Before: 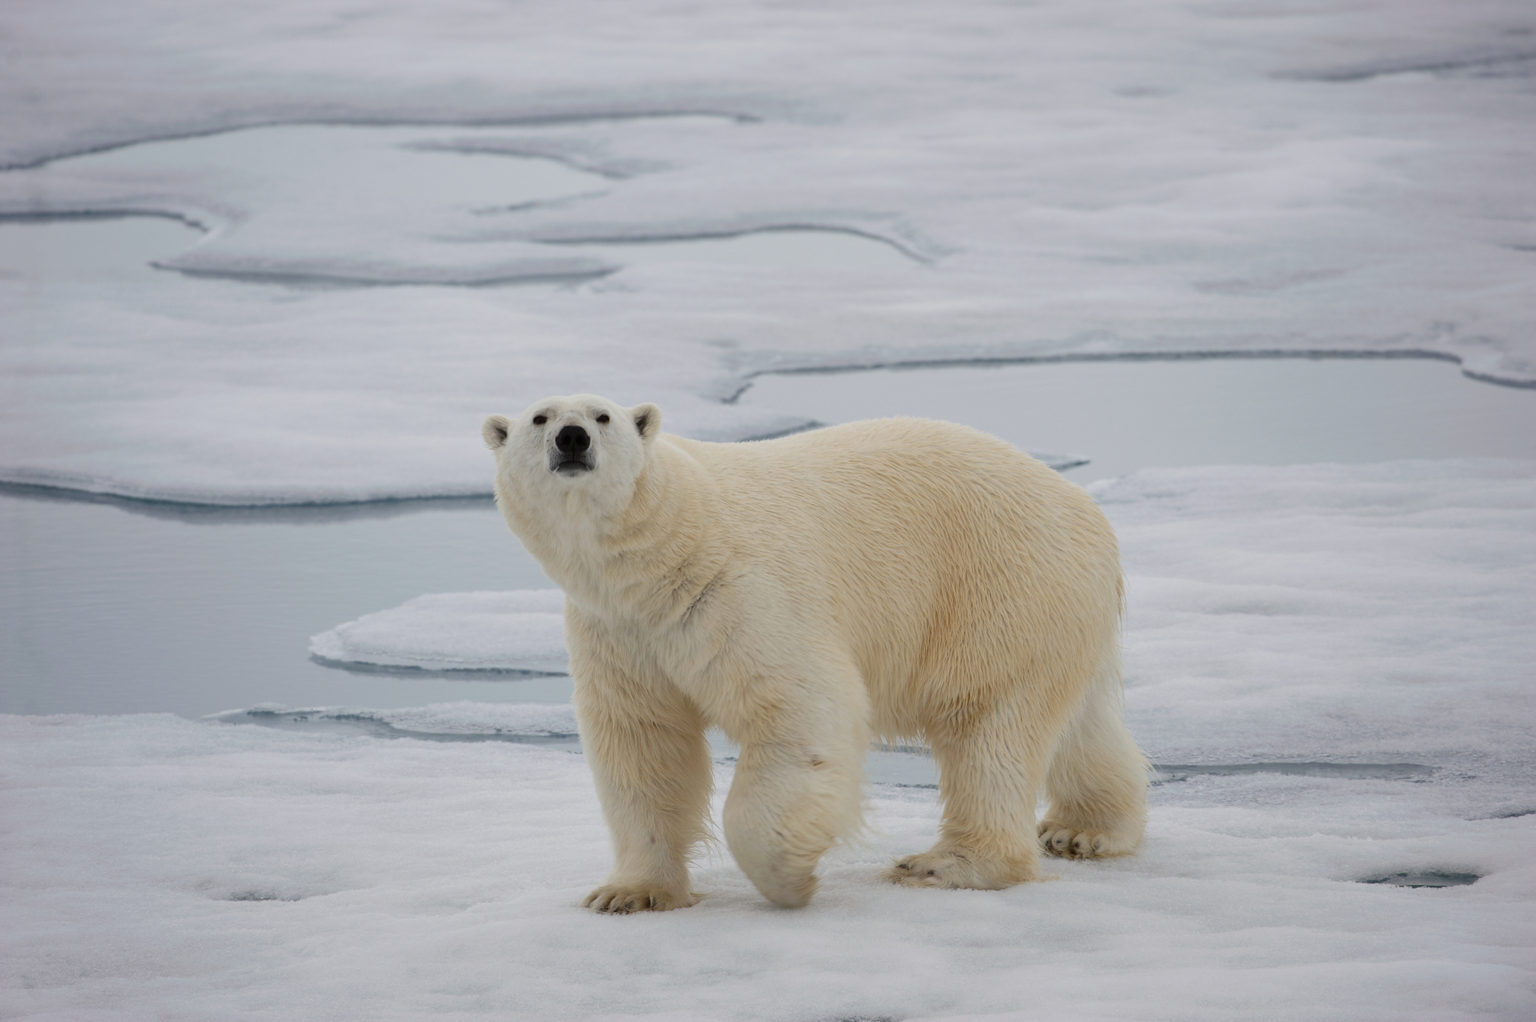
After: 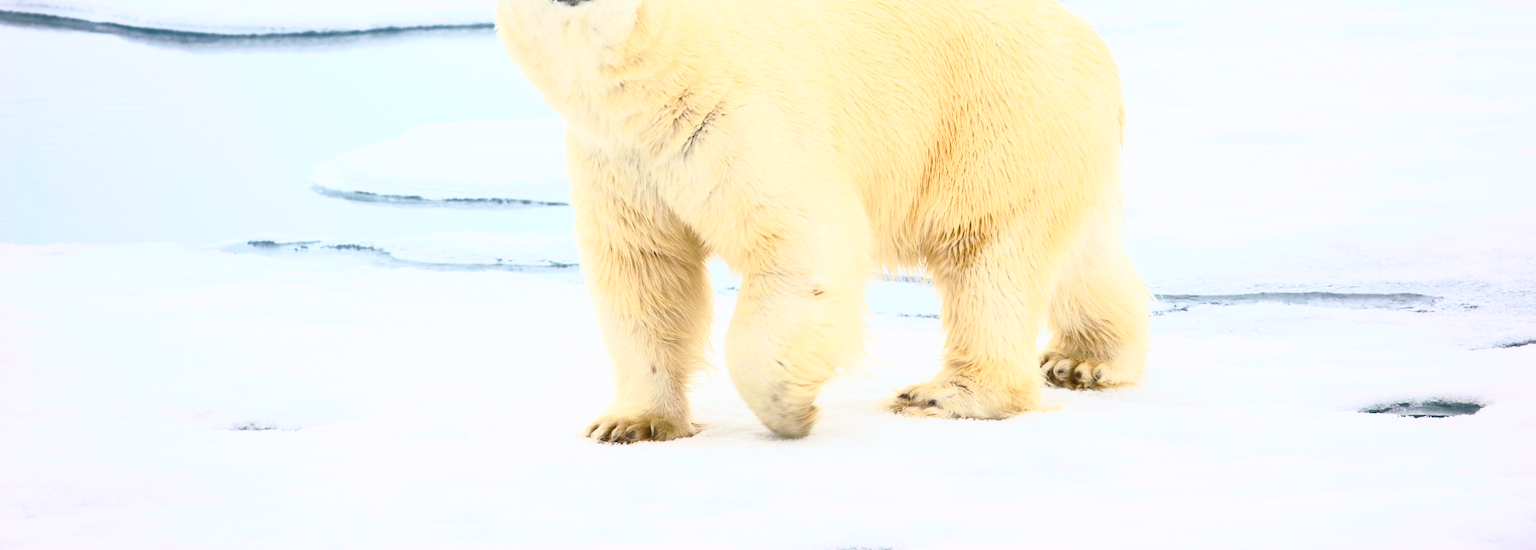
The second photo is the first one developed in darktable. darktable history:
crop and rotate: top 46.13%, right 0.101%
contrast brightness saturation: contrast 0.986, brightness 0.984, saturation 0.993
